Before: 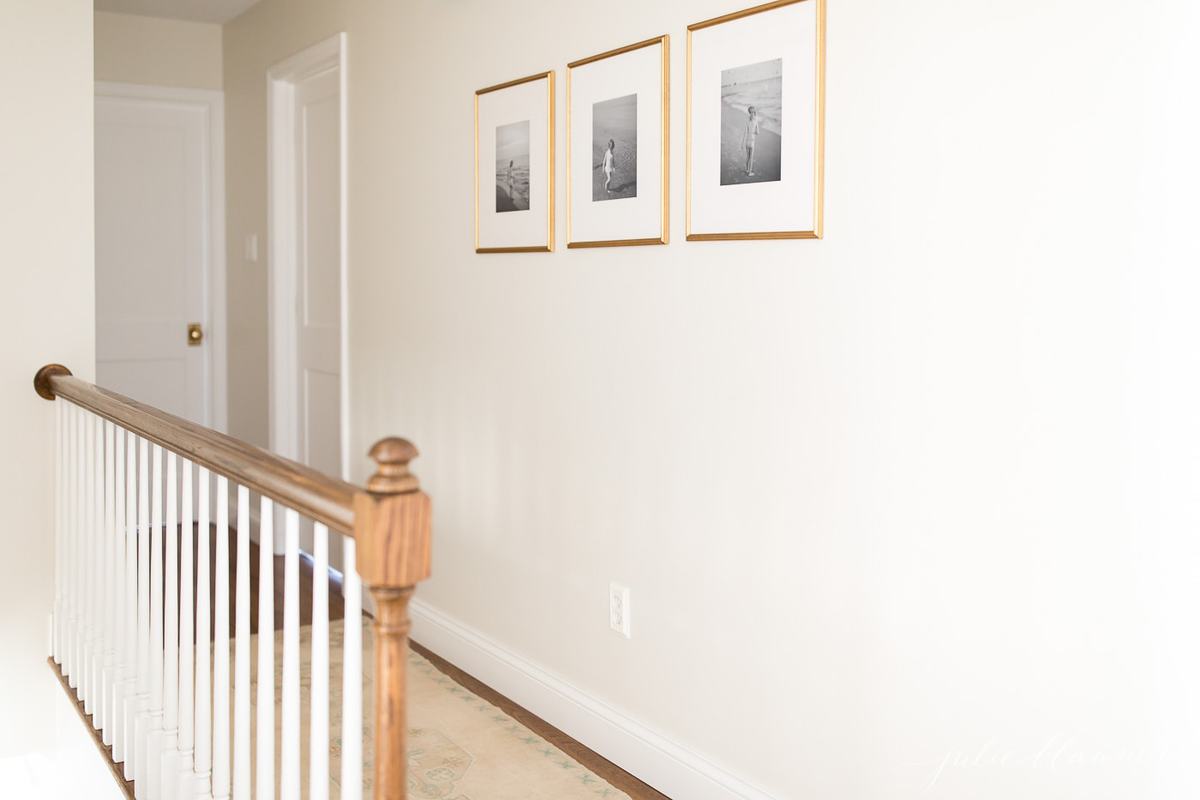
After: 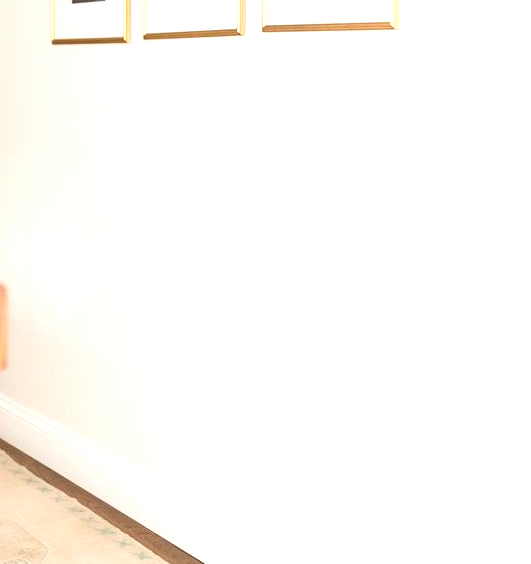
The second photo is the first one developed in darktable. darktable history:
exposure: exposure 0.608 EV, compensate exposure bias true, compensate highlight preservation false
crop: left 35.406%, top 26.143%, right 20.135%, bottom 3.347%
